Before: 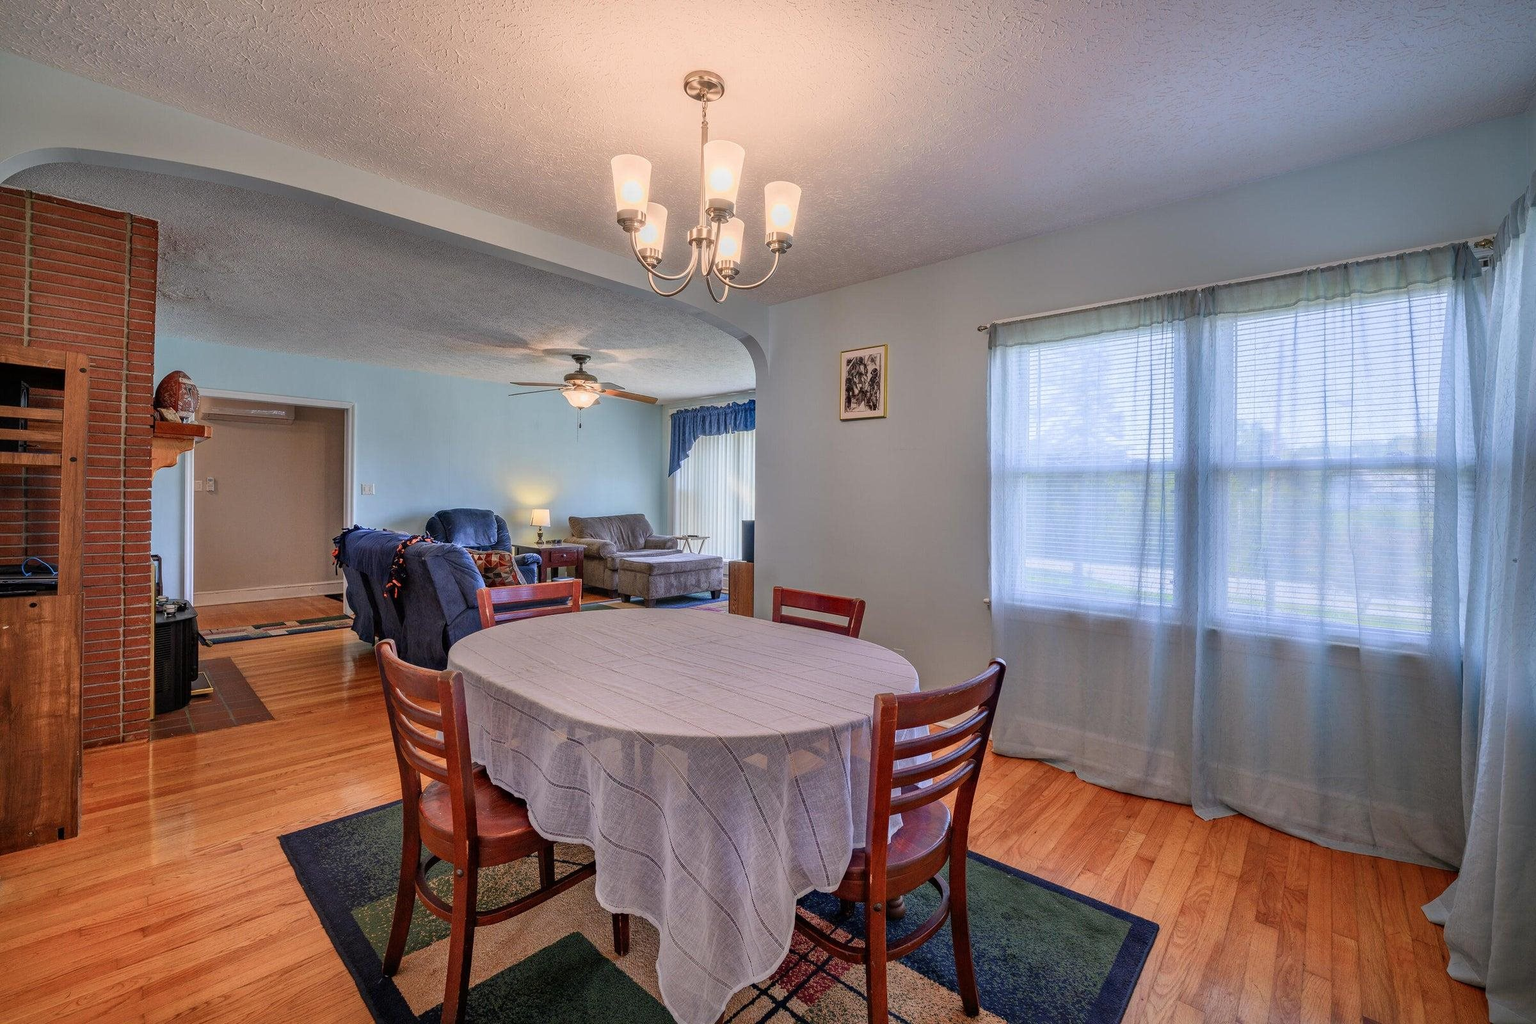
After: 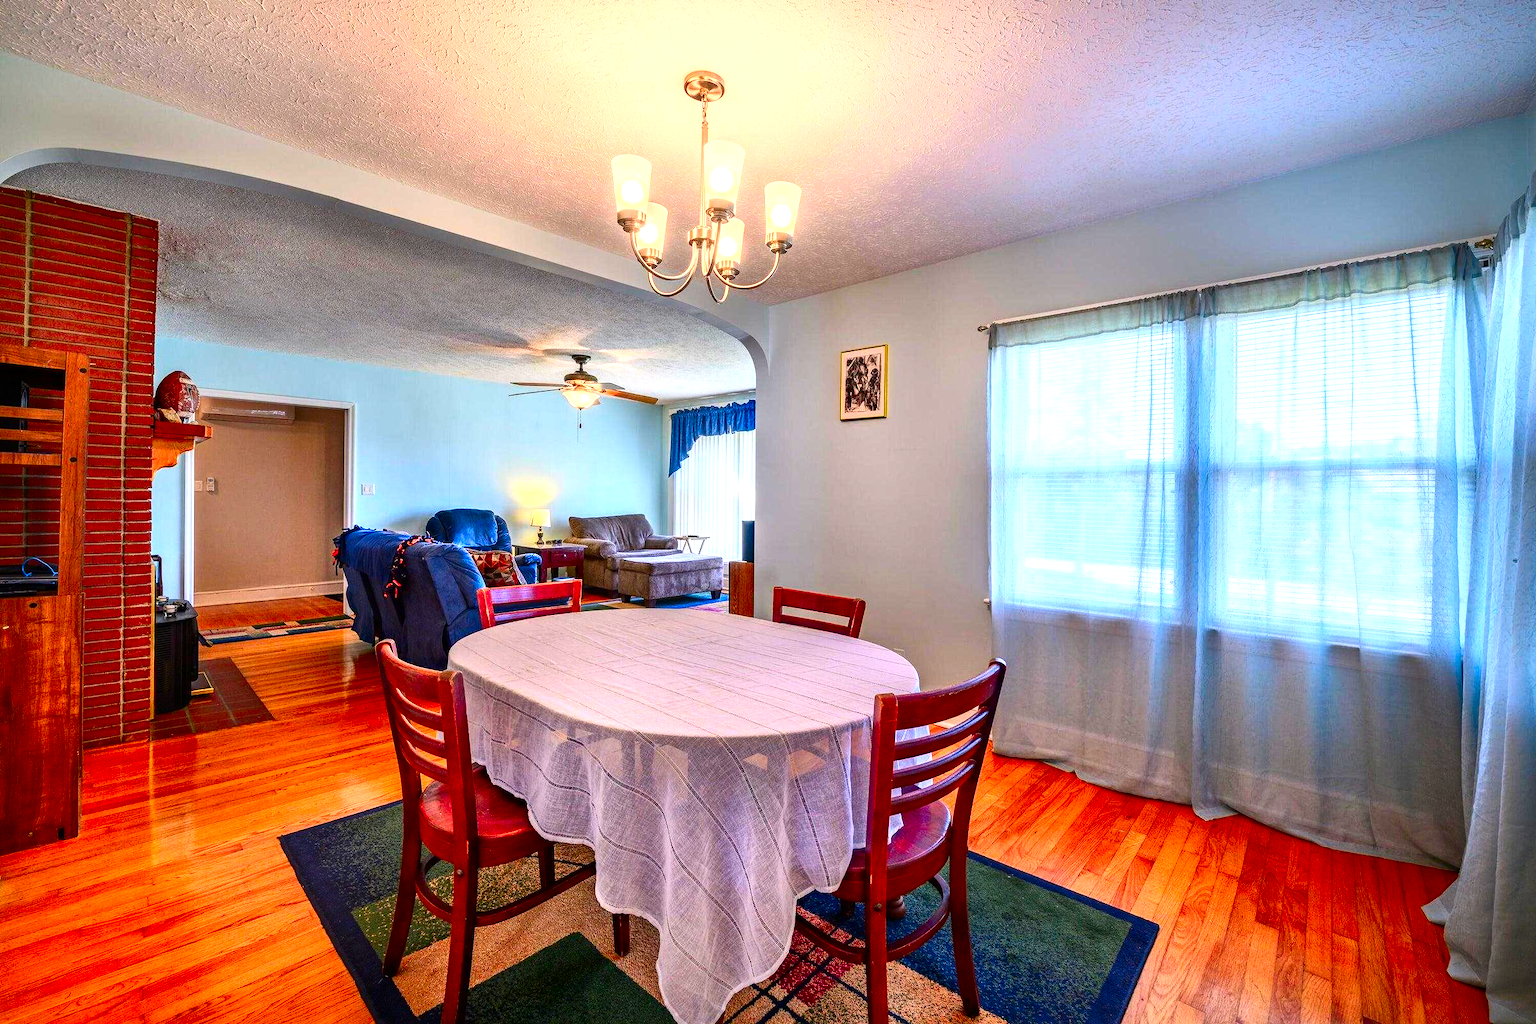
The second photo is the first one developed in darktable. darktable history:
levels: levels [0, 0.43, 0.859]
contrast brightness saturation: contrast 0.26, brightness 0.02, saturation 0.87
